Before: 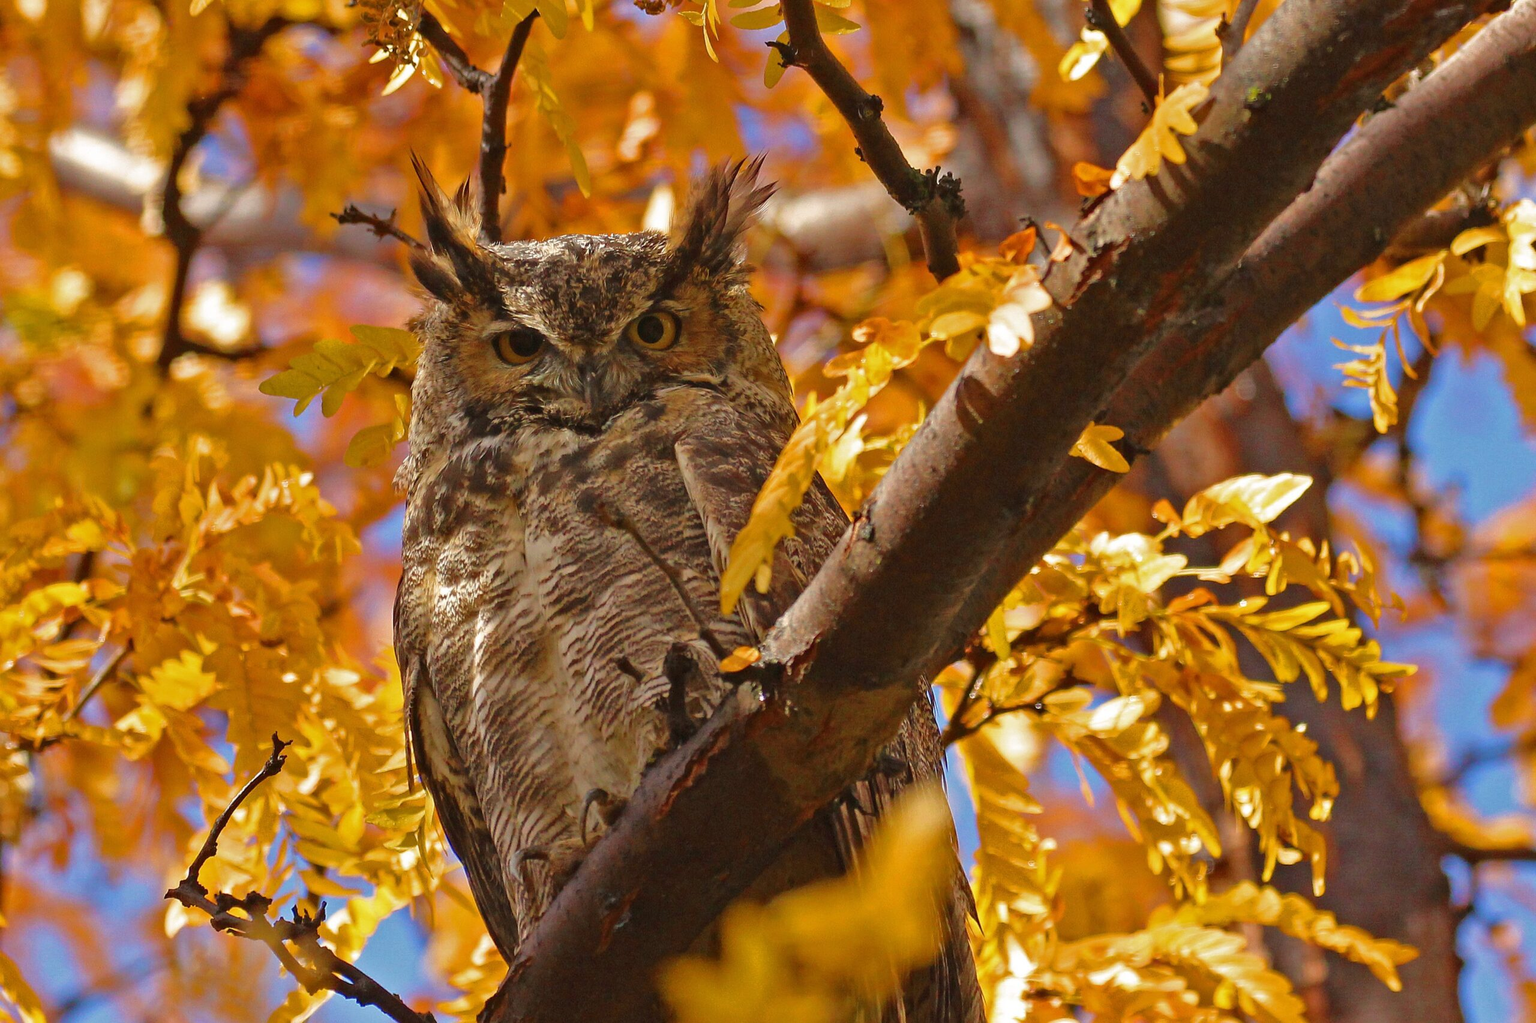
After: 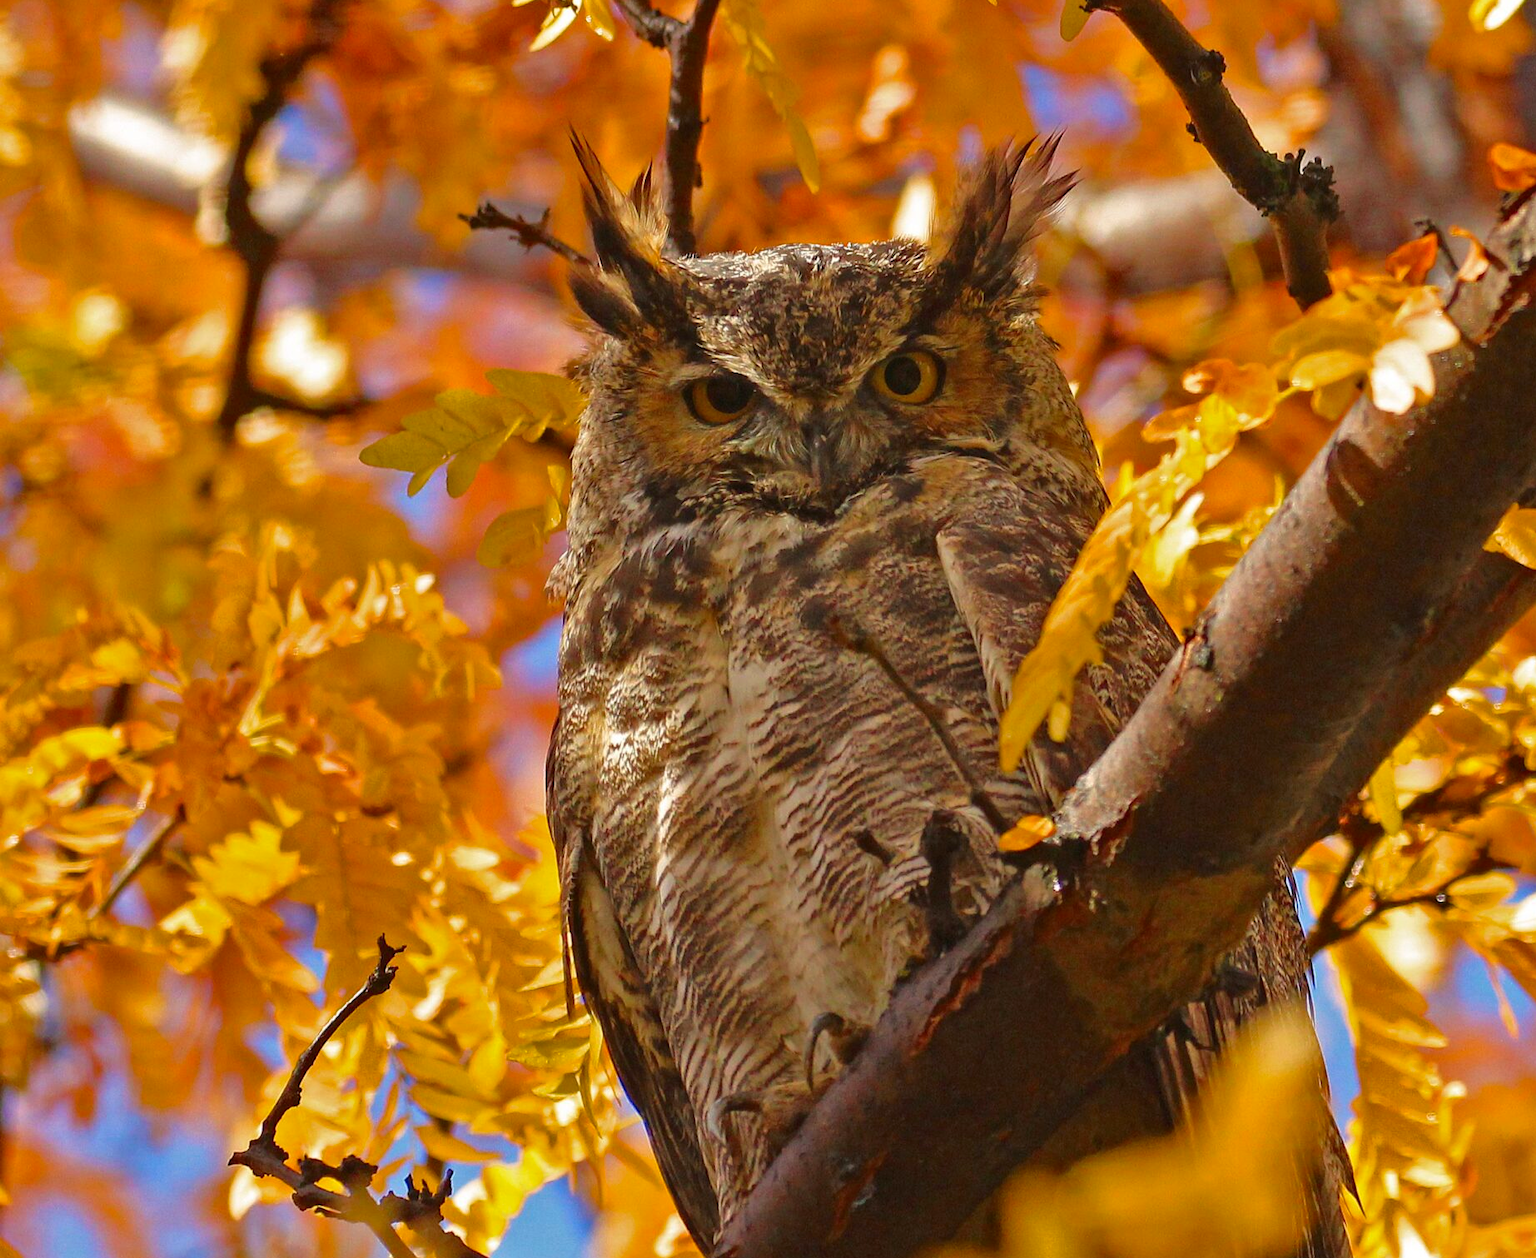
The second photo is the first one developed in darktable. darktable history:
crop: top 5.768%, right 27.902%, bottom 5.55%
contrast brightness saturation: contrast 0.041, saturation 0.164
